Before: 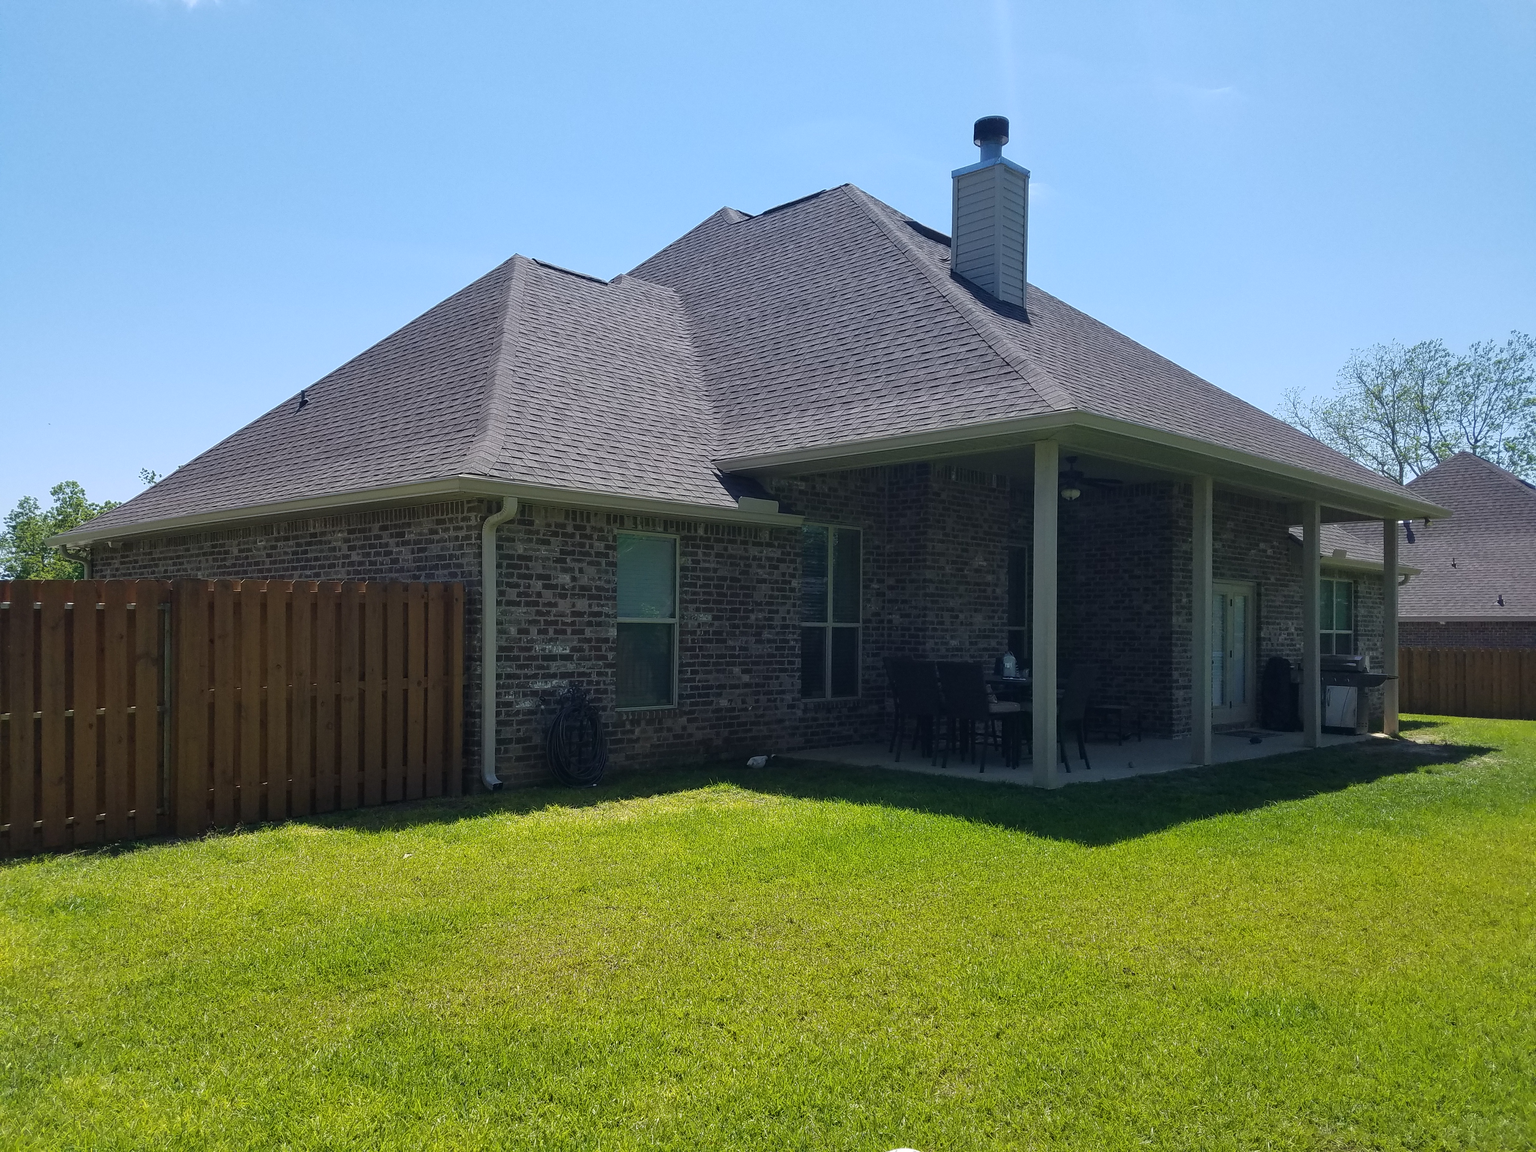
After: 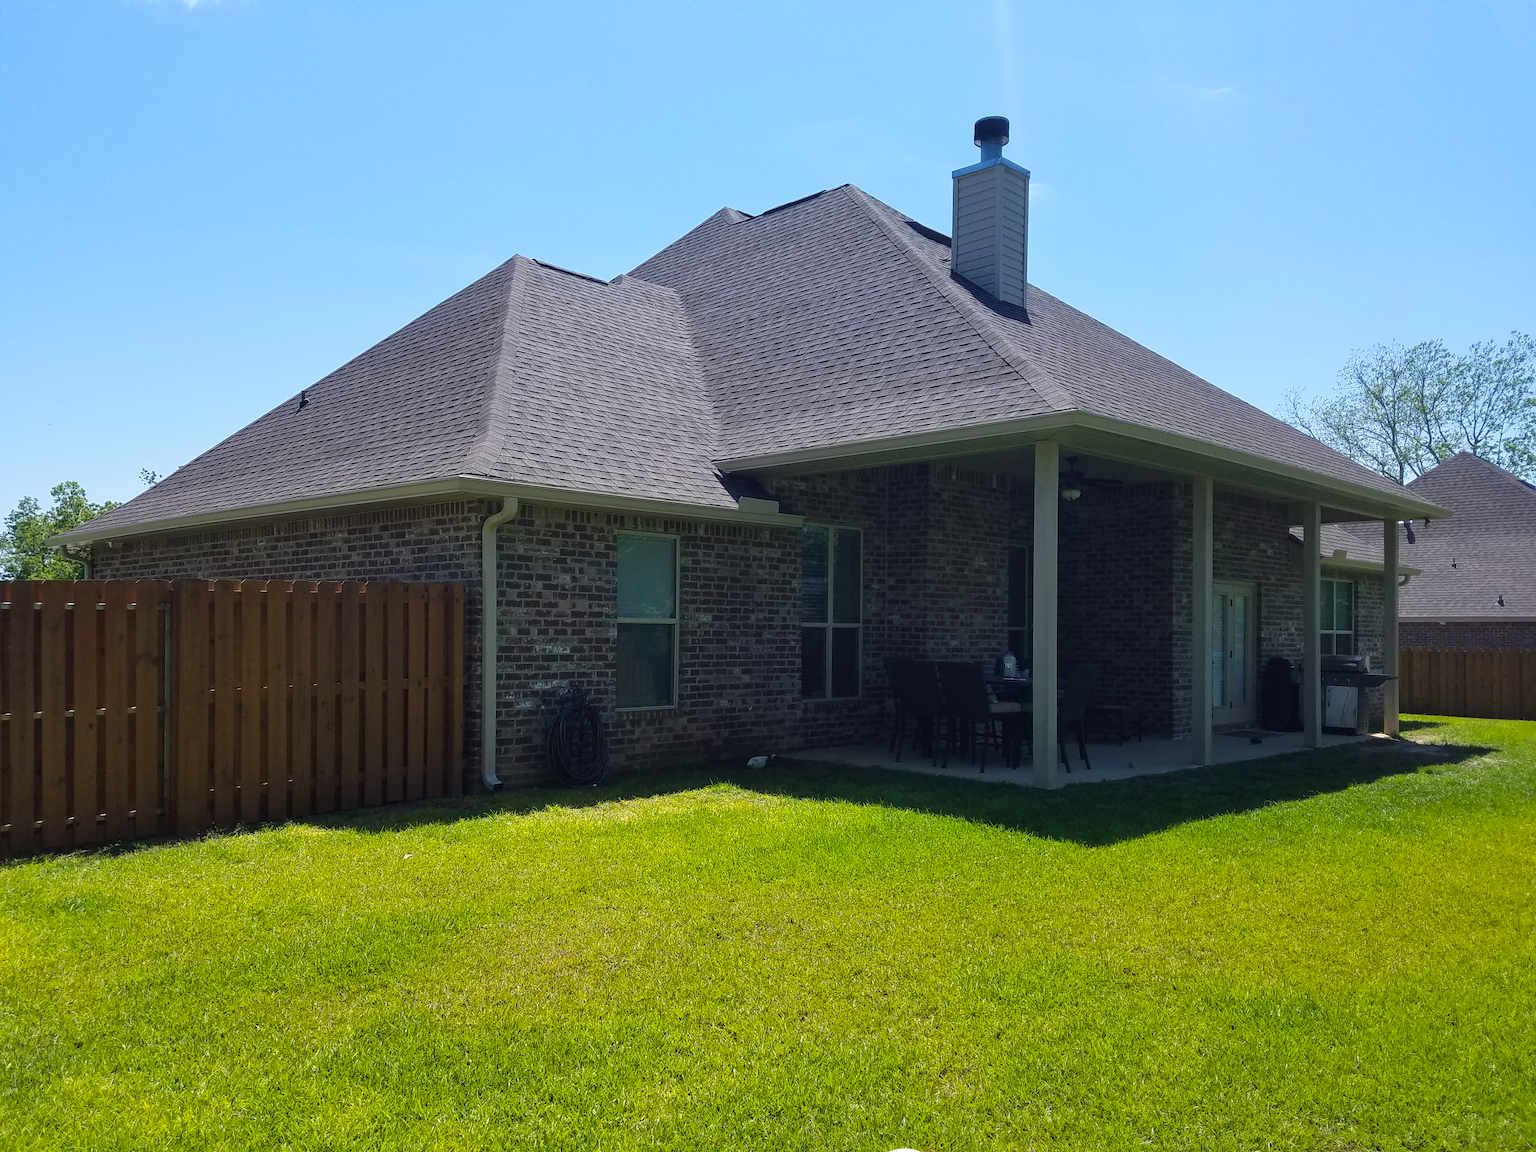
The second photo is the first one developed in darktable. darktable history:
color balance: lift [1, 1, 0.999, 1.001], gamma [1, 1.003, 1.005, 0.995], gain [1, 0.992, 0.988, 1.012], contrast 5%, output saturation 110%
